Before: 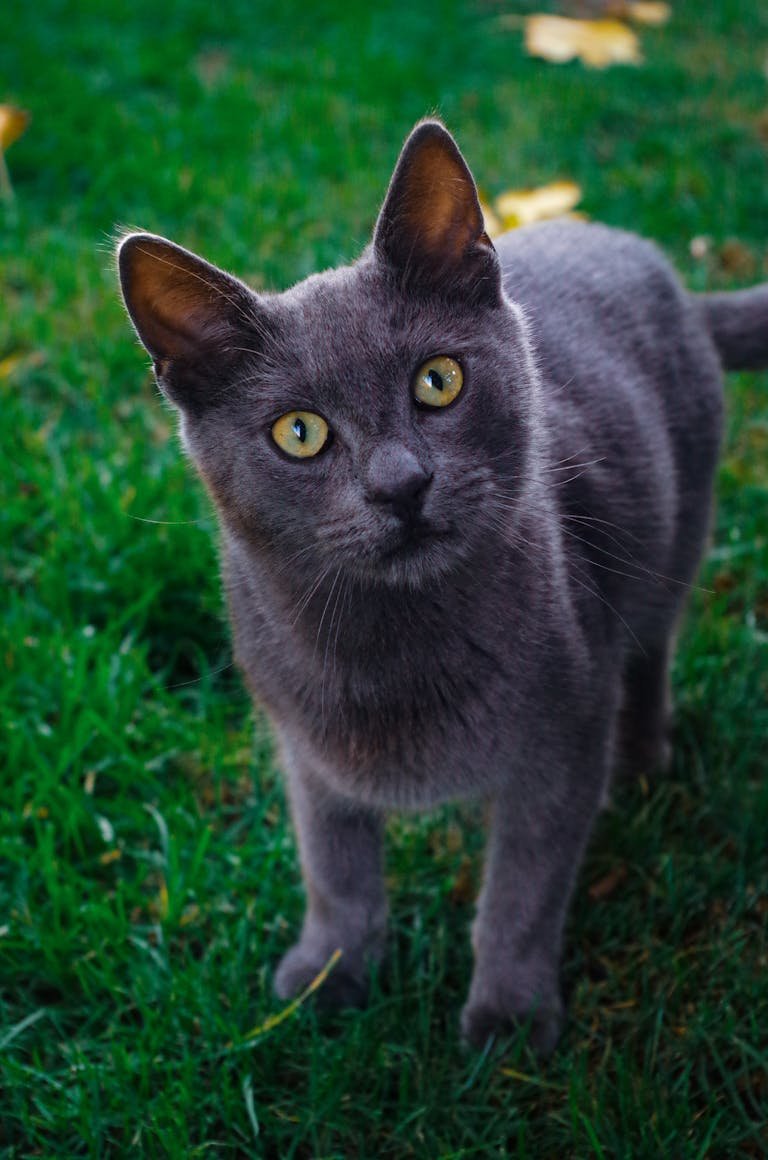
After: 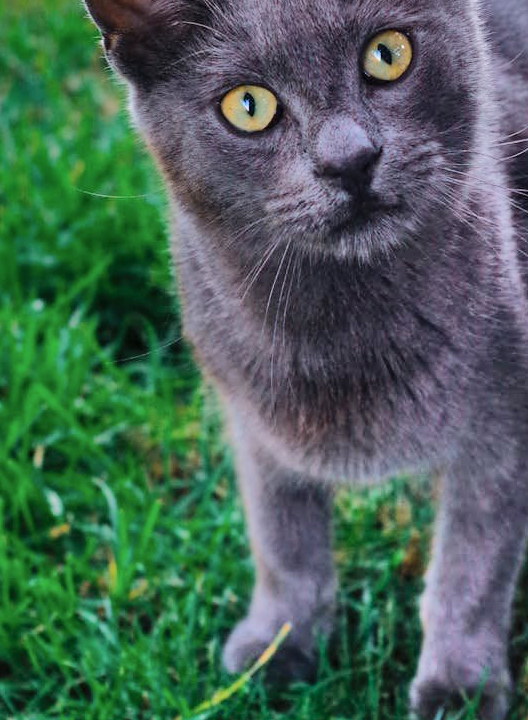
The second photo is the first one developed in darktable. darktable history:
crop: left 6.73%, top 28.139%, right 24.392%, bottom 8.424%
shadows and highlights: shadows 74.55, highlights -25.16, soften with gaussian
